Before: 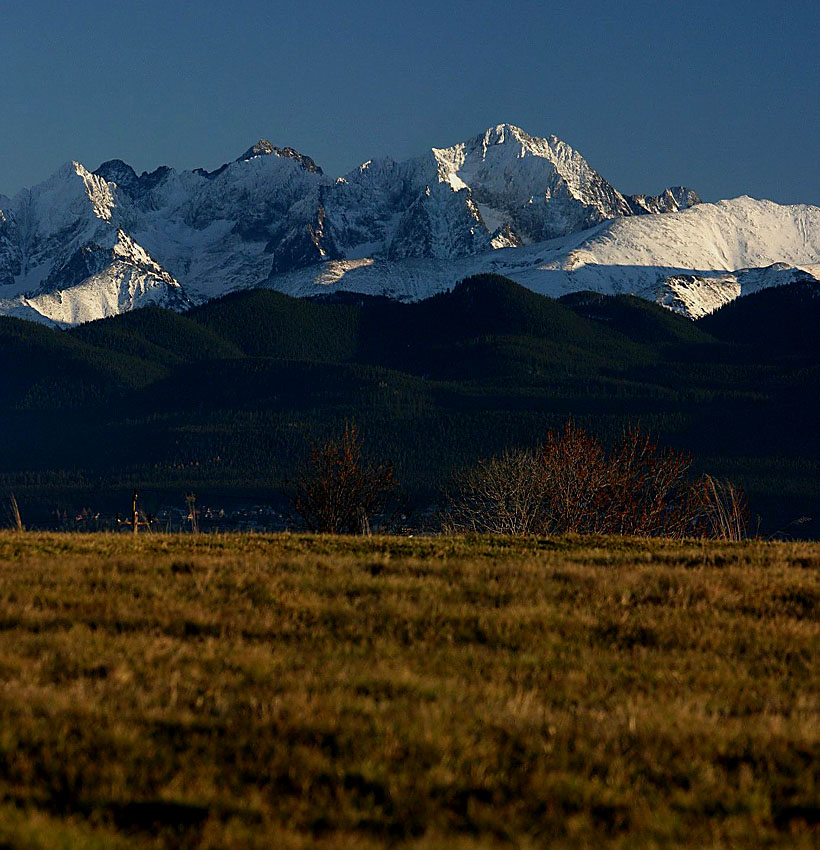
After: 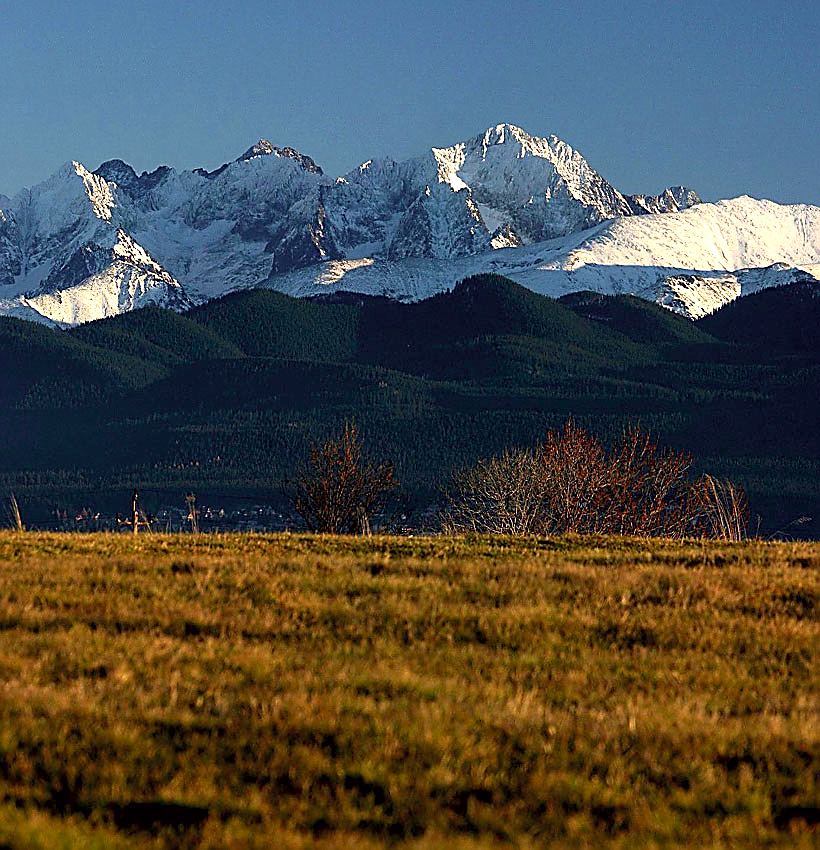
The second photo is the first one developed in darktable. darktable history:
exposure: black level correction 0, exposure 1.1 EV, compensate exposure bias true, compensate highlight preservation false
sharpen: on, module defaults
tone curve: curves: ch0 [(0.013, 0) (0.061, 0.068) (0.239, 0.256) (0.502, 0.505) (0.683, 0.676) (0.761, 0.773) (0.858, 0.858) (0.987, 0.945)]; ch1 [(0, 0) (0.172, 0.123) (0.304, 0.288) (0.414, 0.44) (0.472, 0.473) (0.502, 0.508) (0.521, 0.528) (0.583, 0.595) (0.654, 0.673) (0.728, 0.761) (1, 1)]; ch2 [(0, 0) (0.411, 0.424) (0.485, 0.476) (0.502, 0.502) (0.553, 0.557) (0.57, 0.576) (1, 1)], color space Lab, independent channels, preserve colors none
